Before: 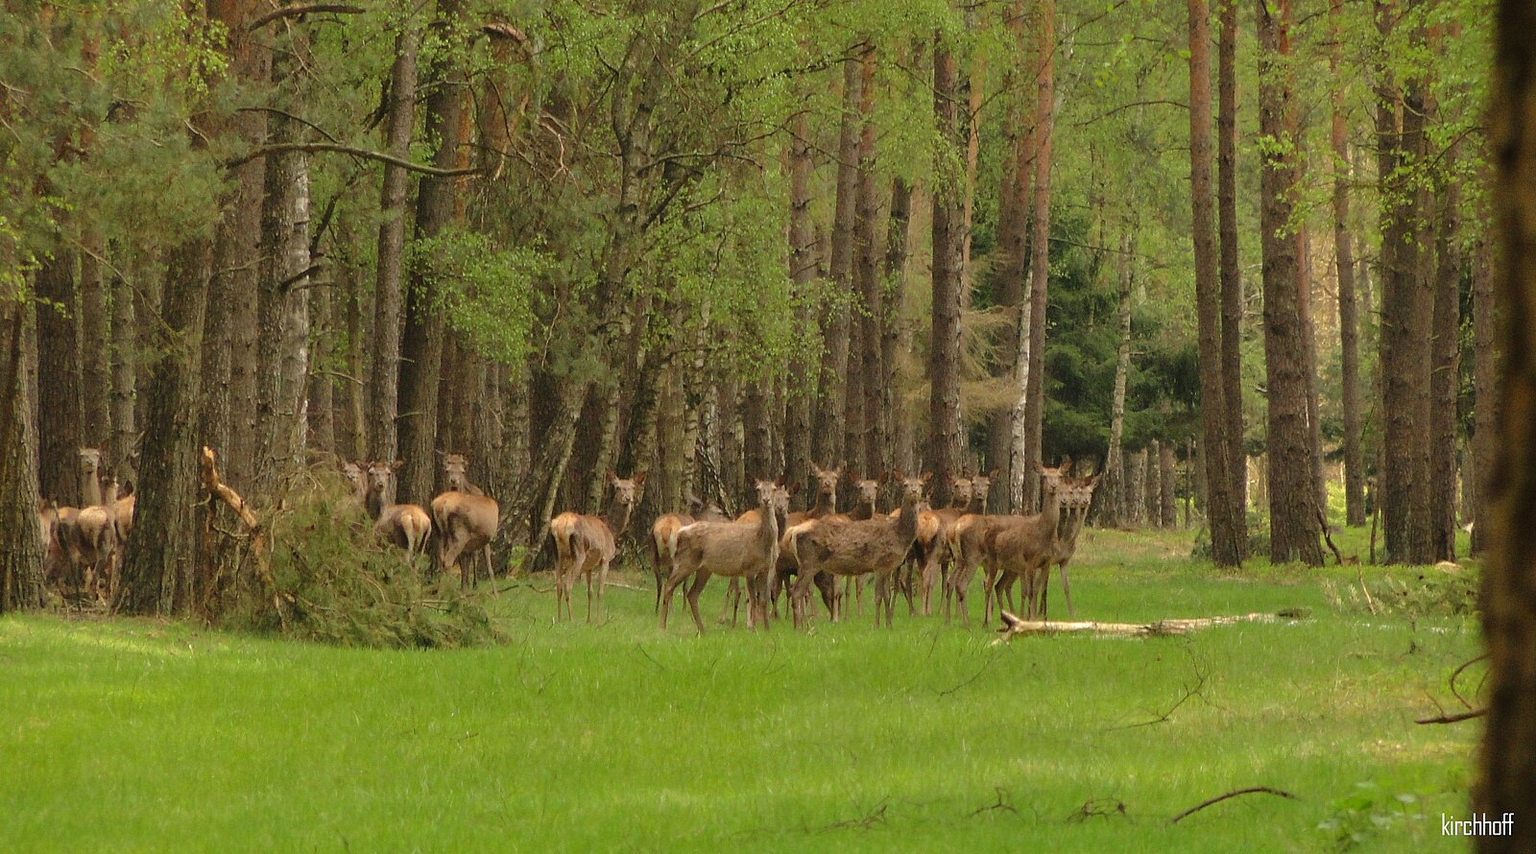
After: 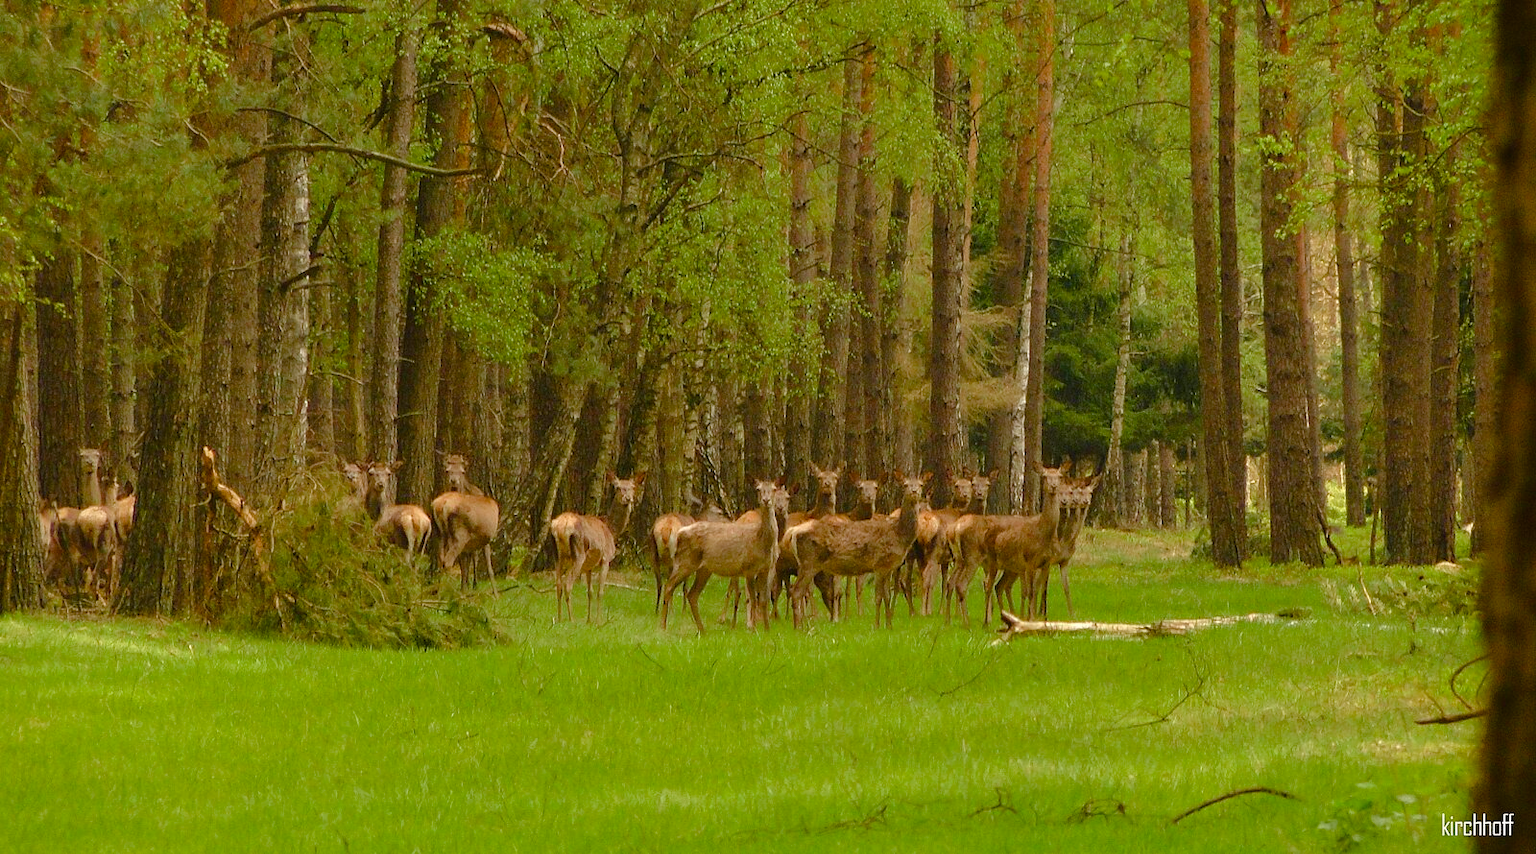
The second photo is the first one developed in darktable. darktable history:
color balance rgb: perceptual saturation grading › global saturation 20%, perceptual saturation grading › highlights -49.375%, perceptual saturation grading › shadows 25.808%, global vibrance 42.894%
